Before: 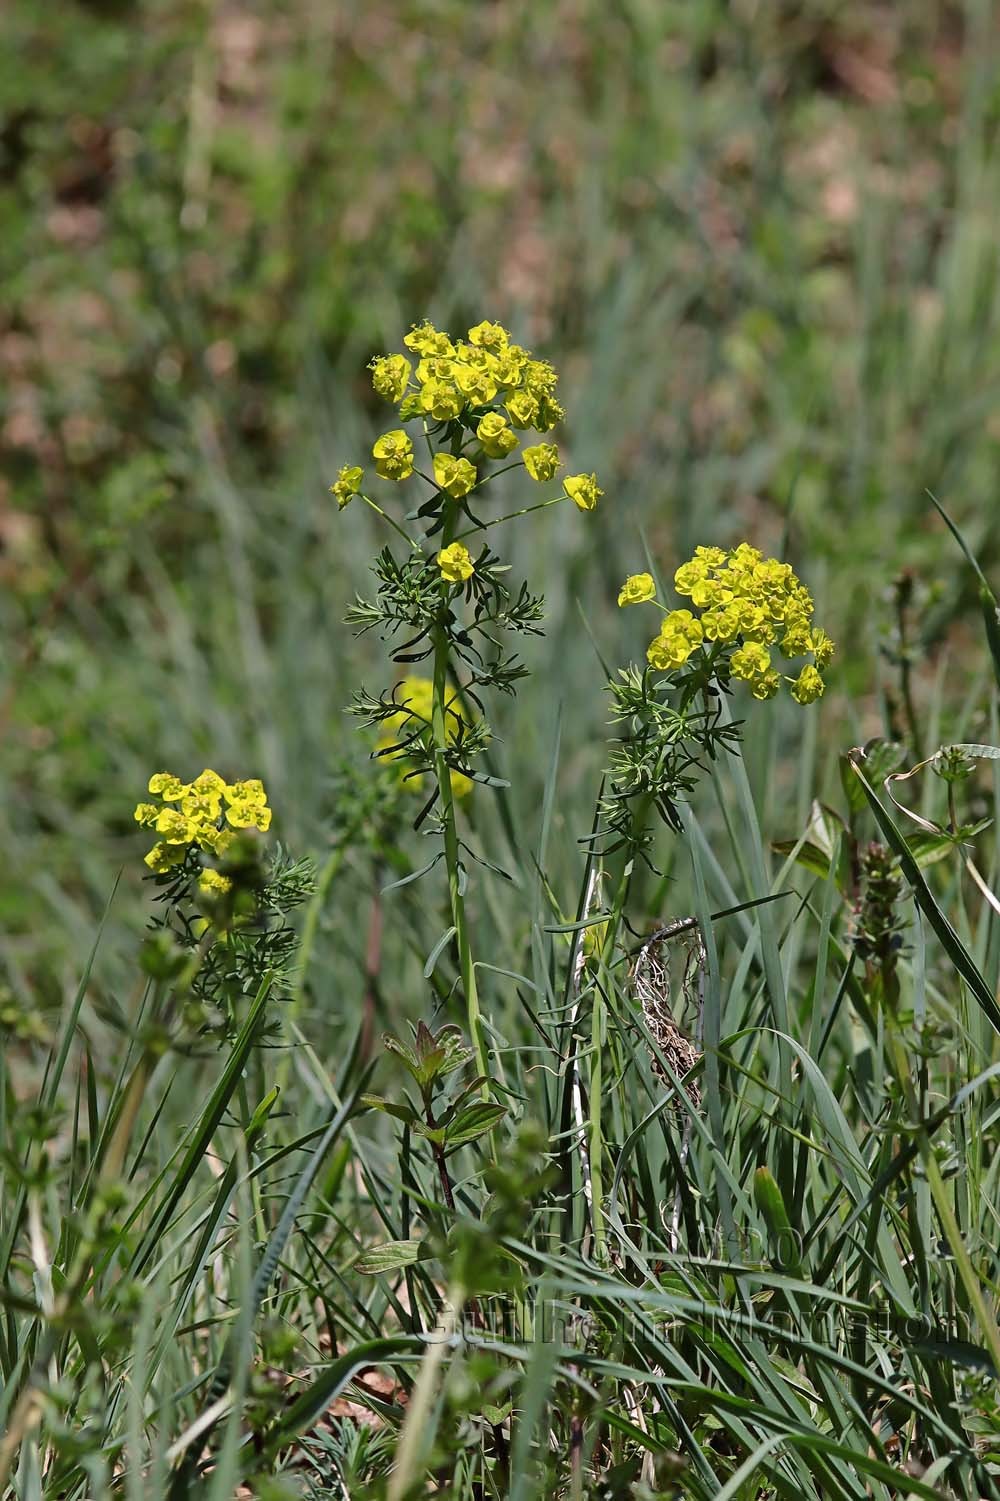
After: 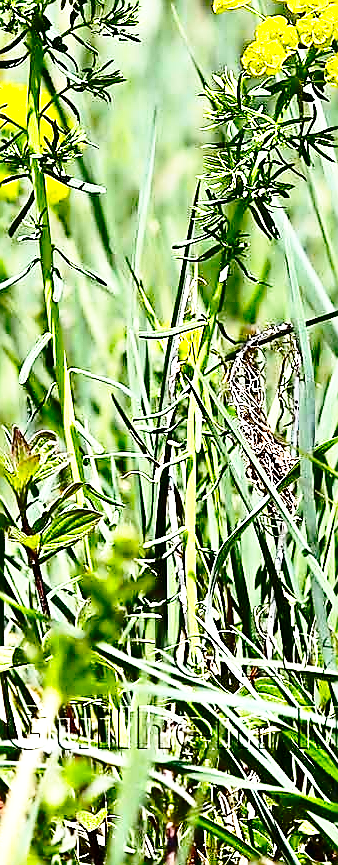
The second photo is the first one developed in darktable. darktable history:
color balance rgb: perceptual saturation grading › global saturation 31.152%, perceptual brilliance grading › global brilliance -18.375%, perceptual brilliance grading › highlights 28.74%
exposure: exposure 1.203 EV, compensate highlight preservation false
crop: left 40.565%, top 39.594%, right 25.545%, bottom 2.755%
base curve: curves: ch0 [(0, 0) (0.032, 0.037) (0.105, 0.228) (0.435, 0.76) (0.856, 0.983) (1, 1)], preserve colors none
contrast brightness saturation: contrast 0.205, brightness -0.101, saturation 0.095
sharpen: radius 1.352, amount 1.25, threshold 0.786
